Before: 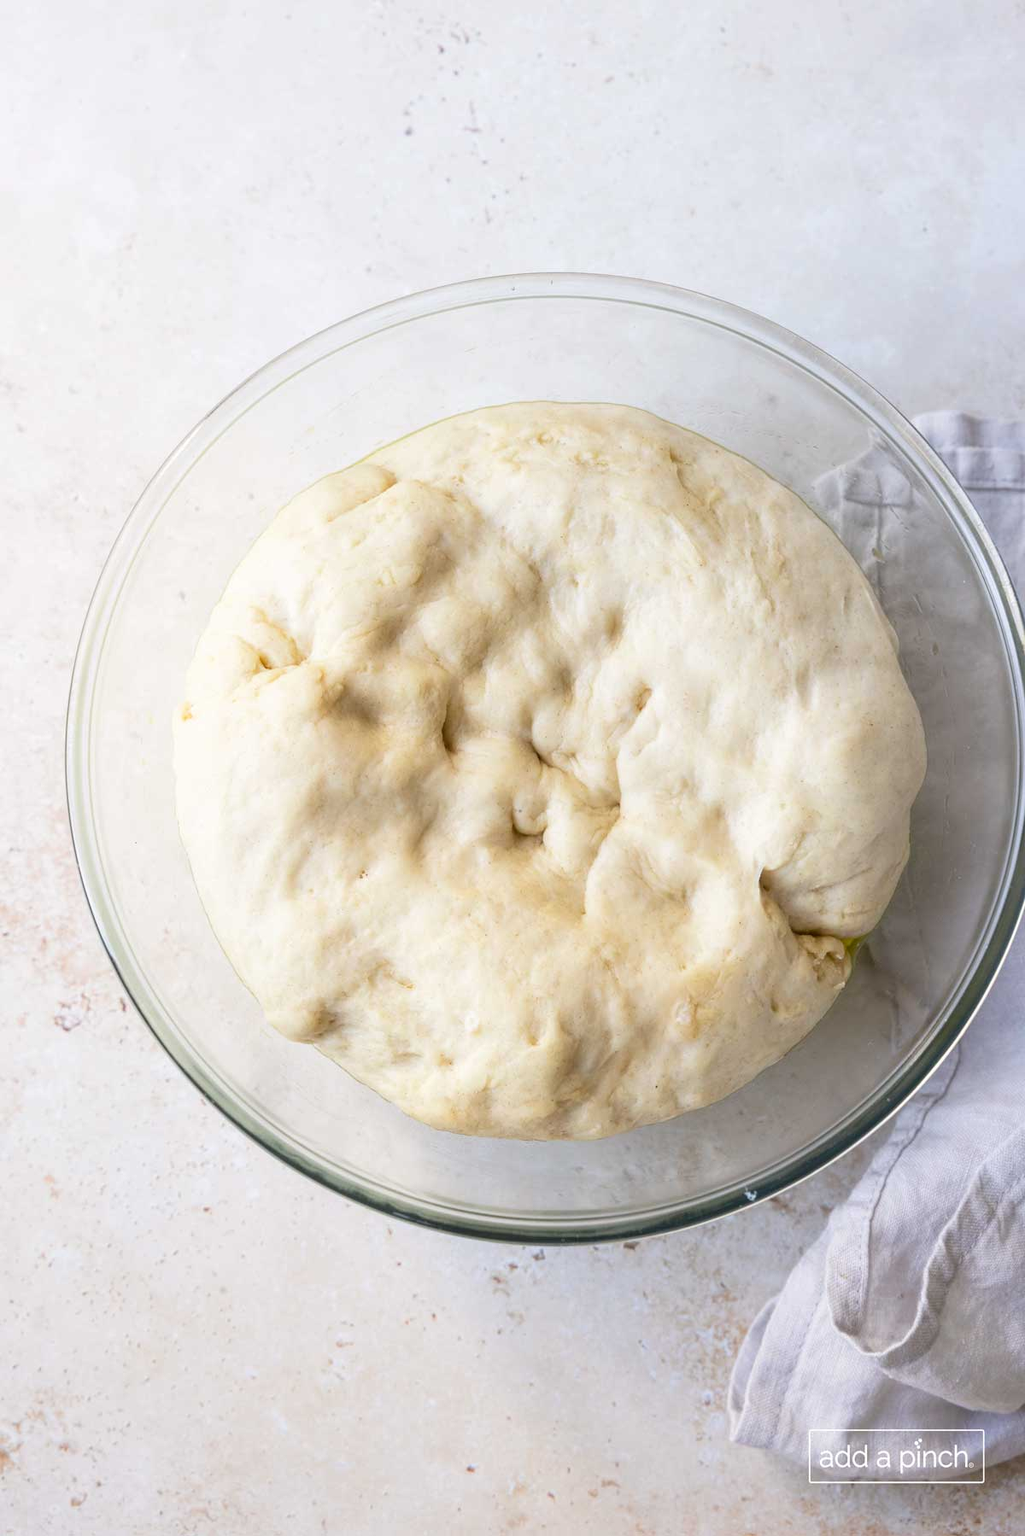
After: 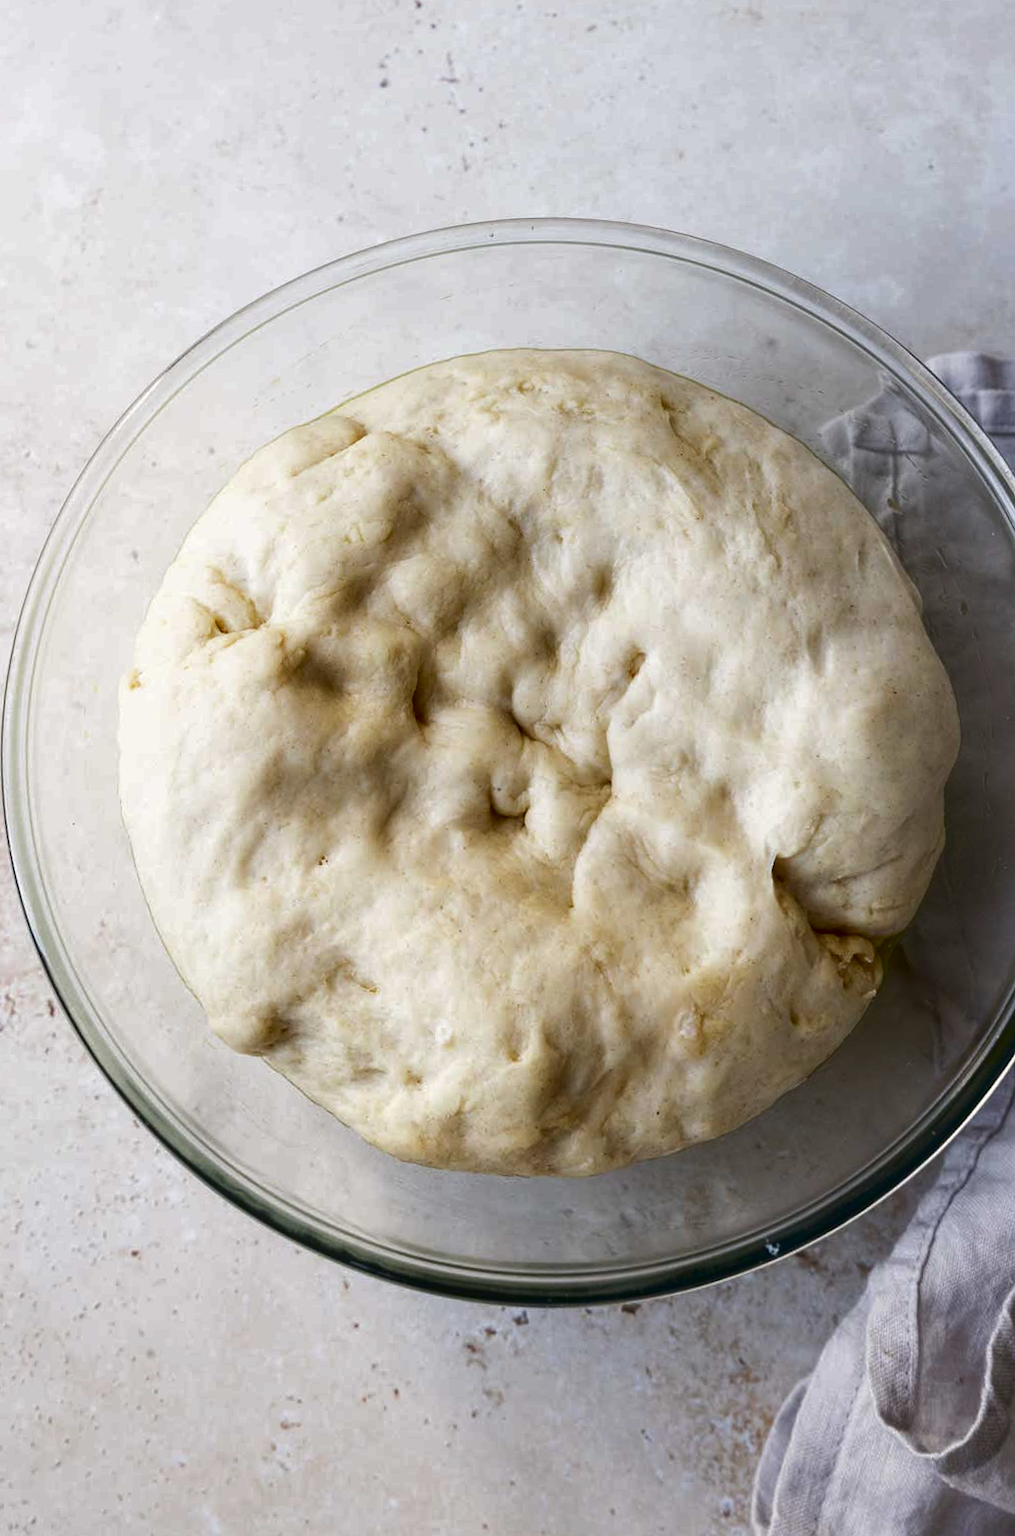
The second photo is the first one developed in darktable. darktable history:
rotate and perspective: rotation 0.128°, lens shift (vertical) -0.181, lens shift (horizontal) -0.044, shear 0.001, automatic cropping off
crop: left 9.929%, top 3.475%, right 9.188%, bottom 9.529%
contrast brightness saturation: brightness -0.52
